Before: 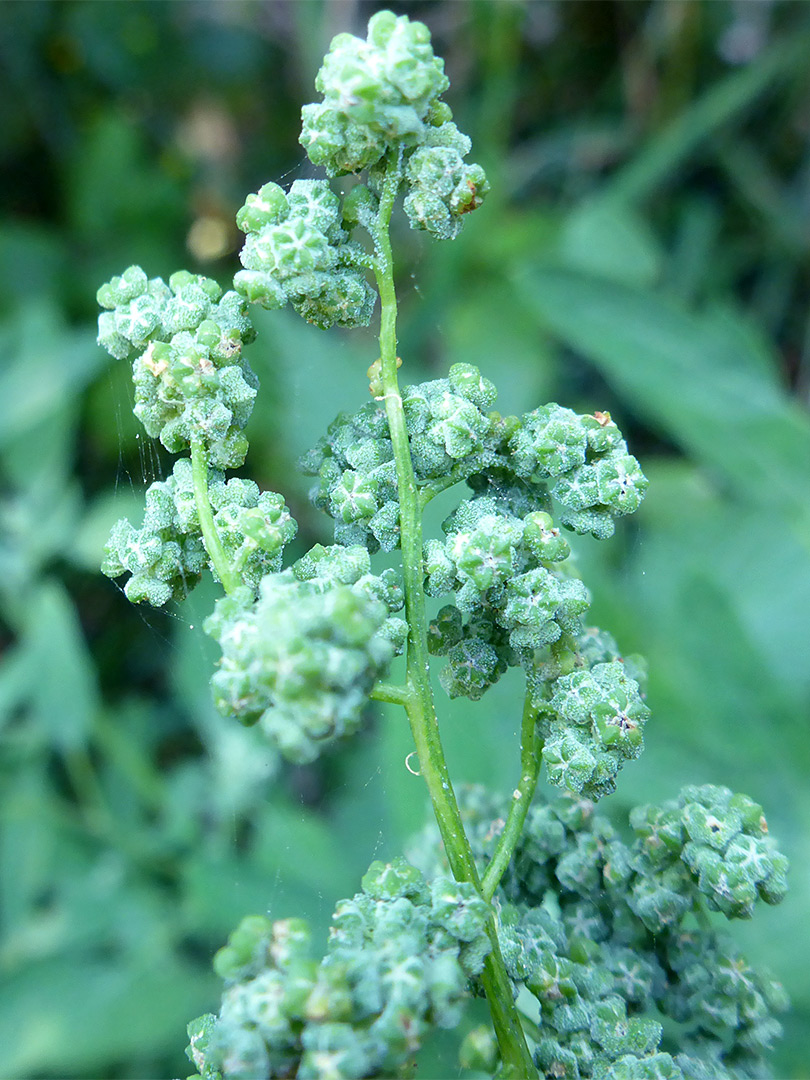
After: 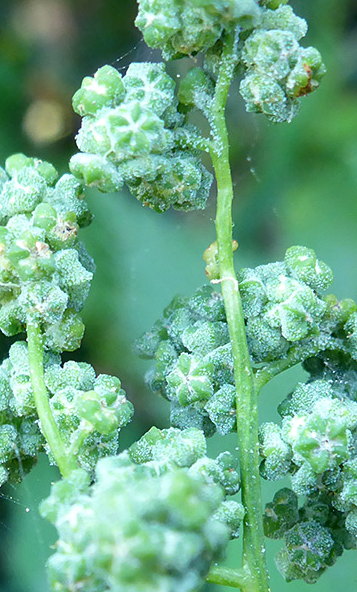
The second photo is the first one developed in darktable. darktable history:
crop: left 20.248%, top 10.86%, right 35.675%, bottom 34.321%
local contrast: mode bilateral grid, contrast 15, coarseness 36, detail 105%, midtone range 0.2
